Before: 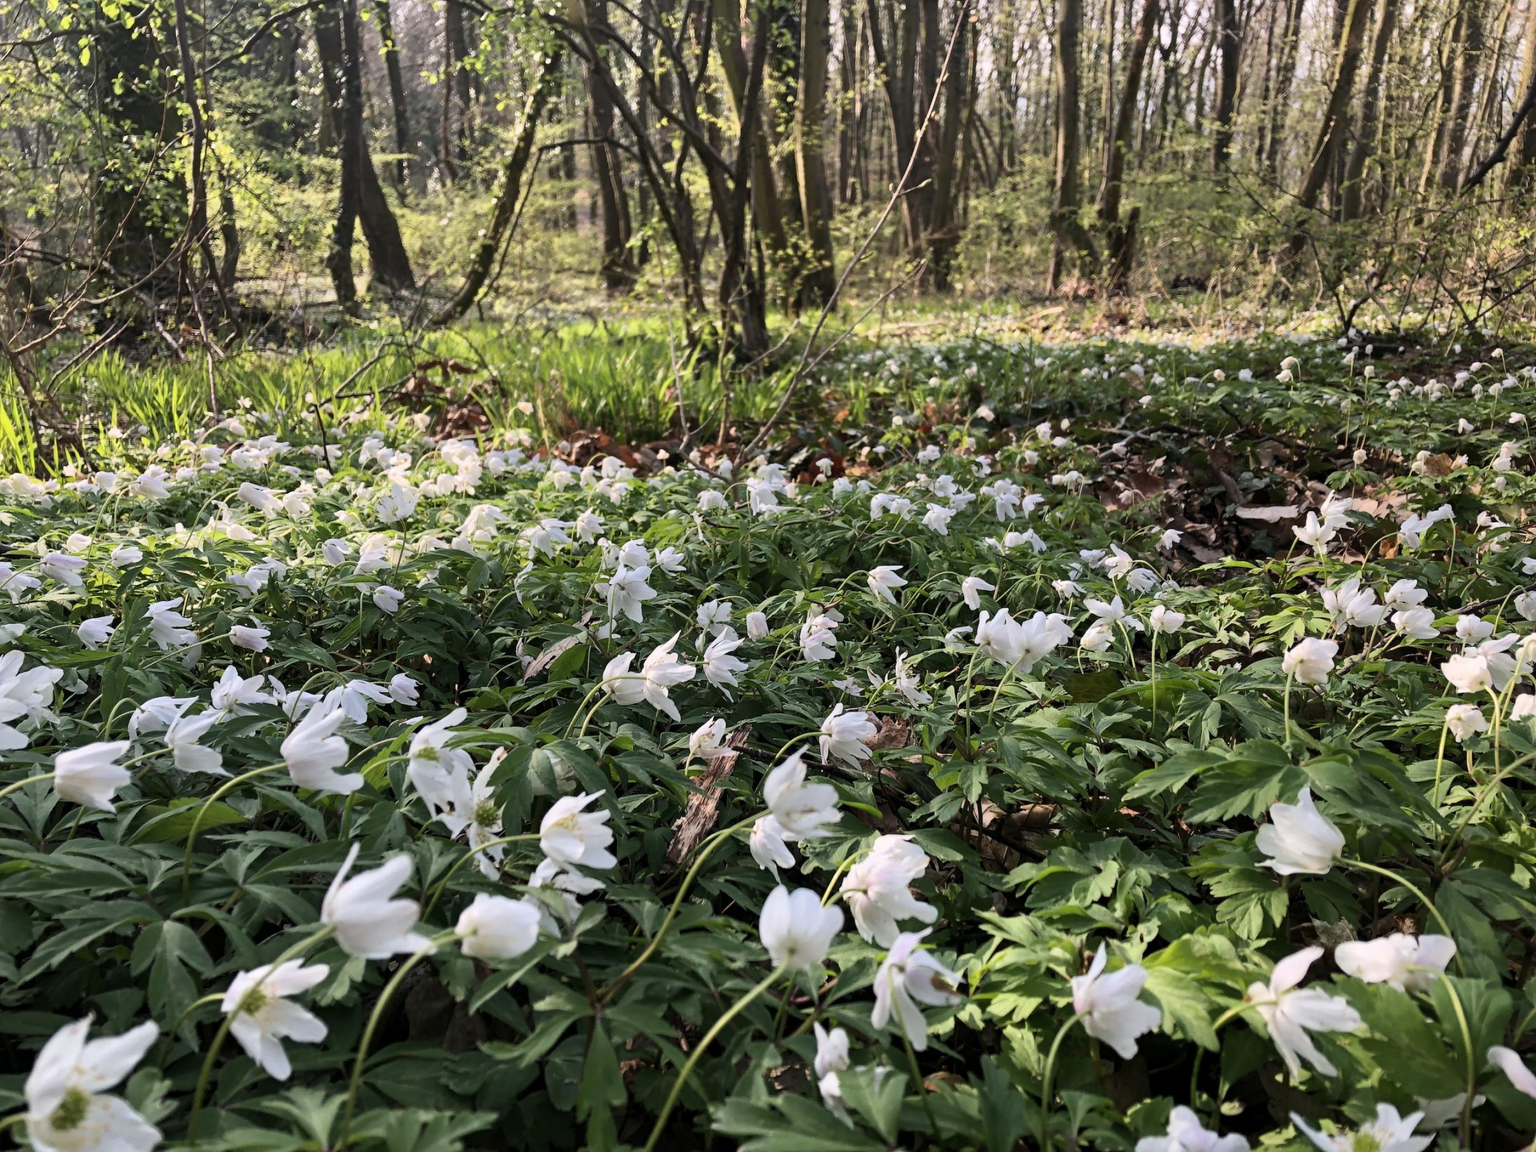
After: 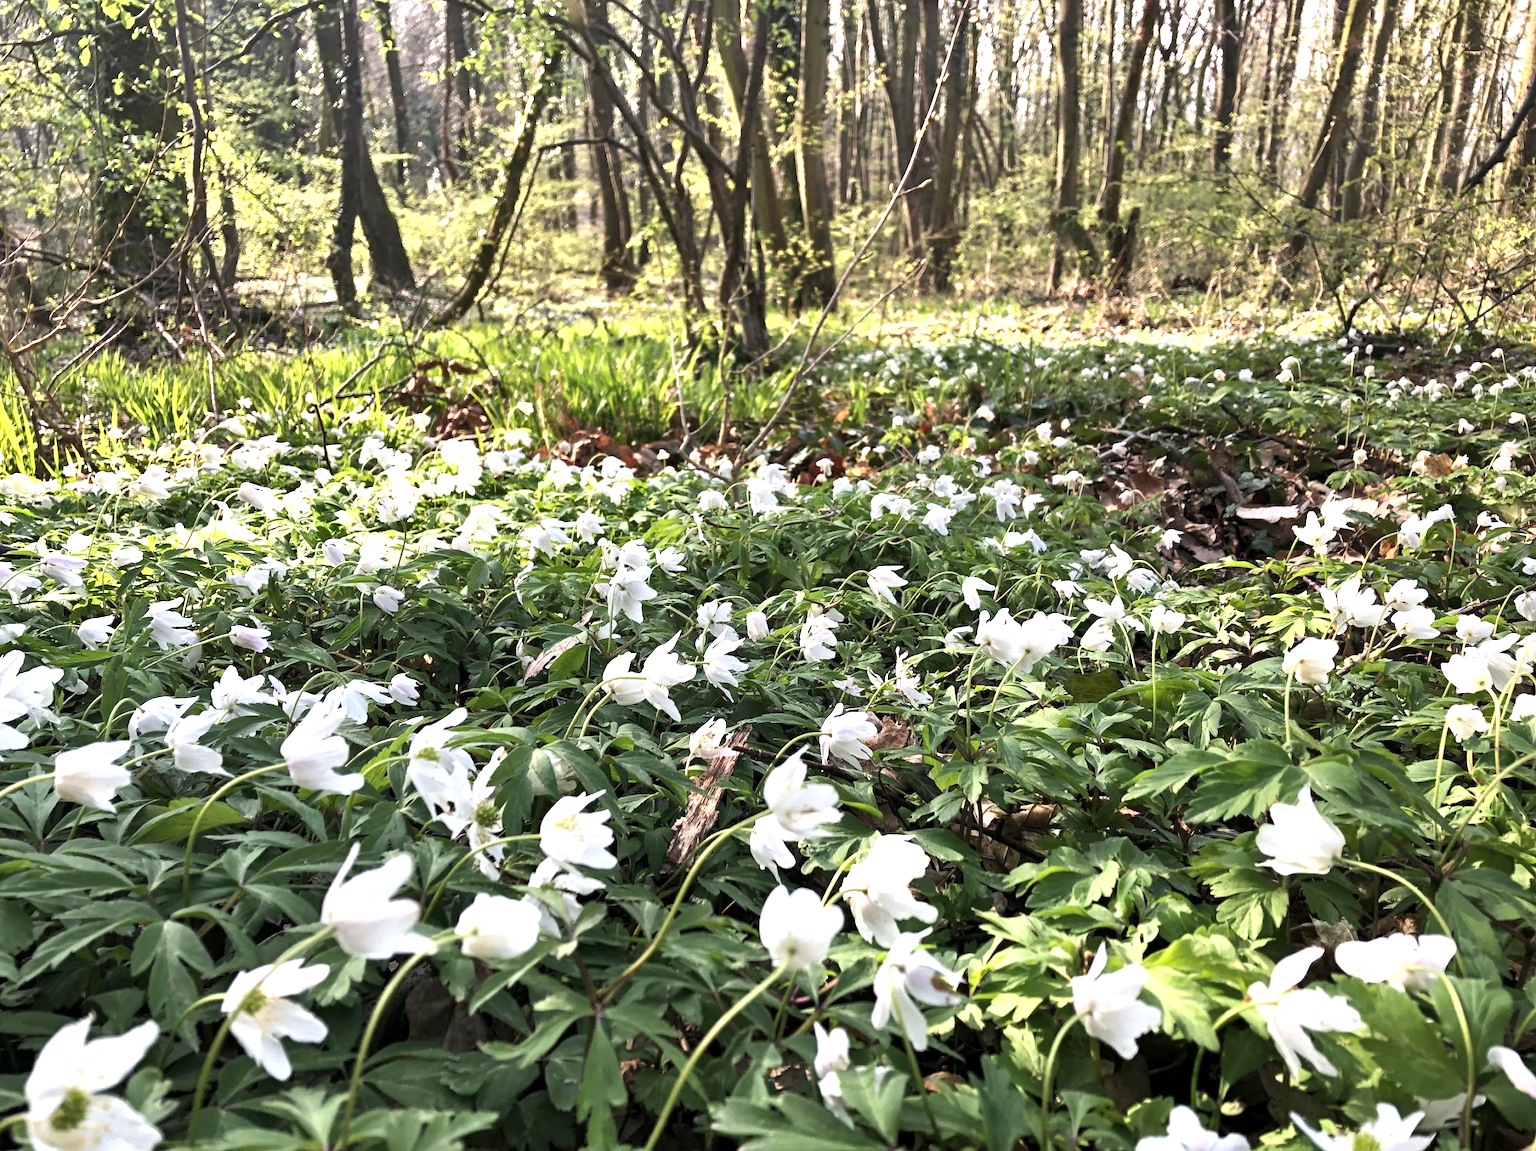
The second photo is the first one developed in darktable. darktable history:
exposure: exposure 1 EV, compensate highlight preservation false
shadows and highlights: shadows 53, soften with gaussian
